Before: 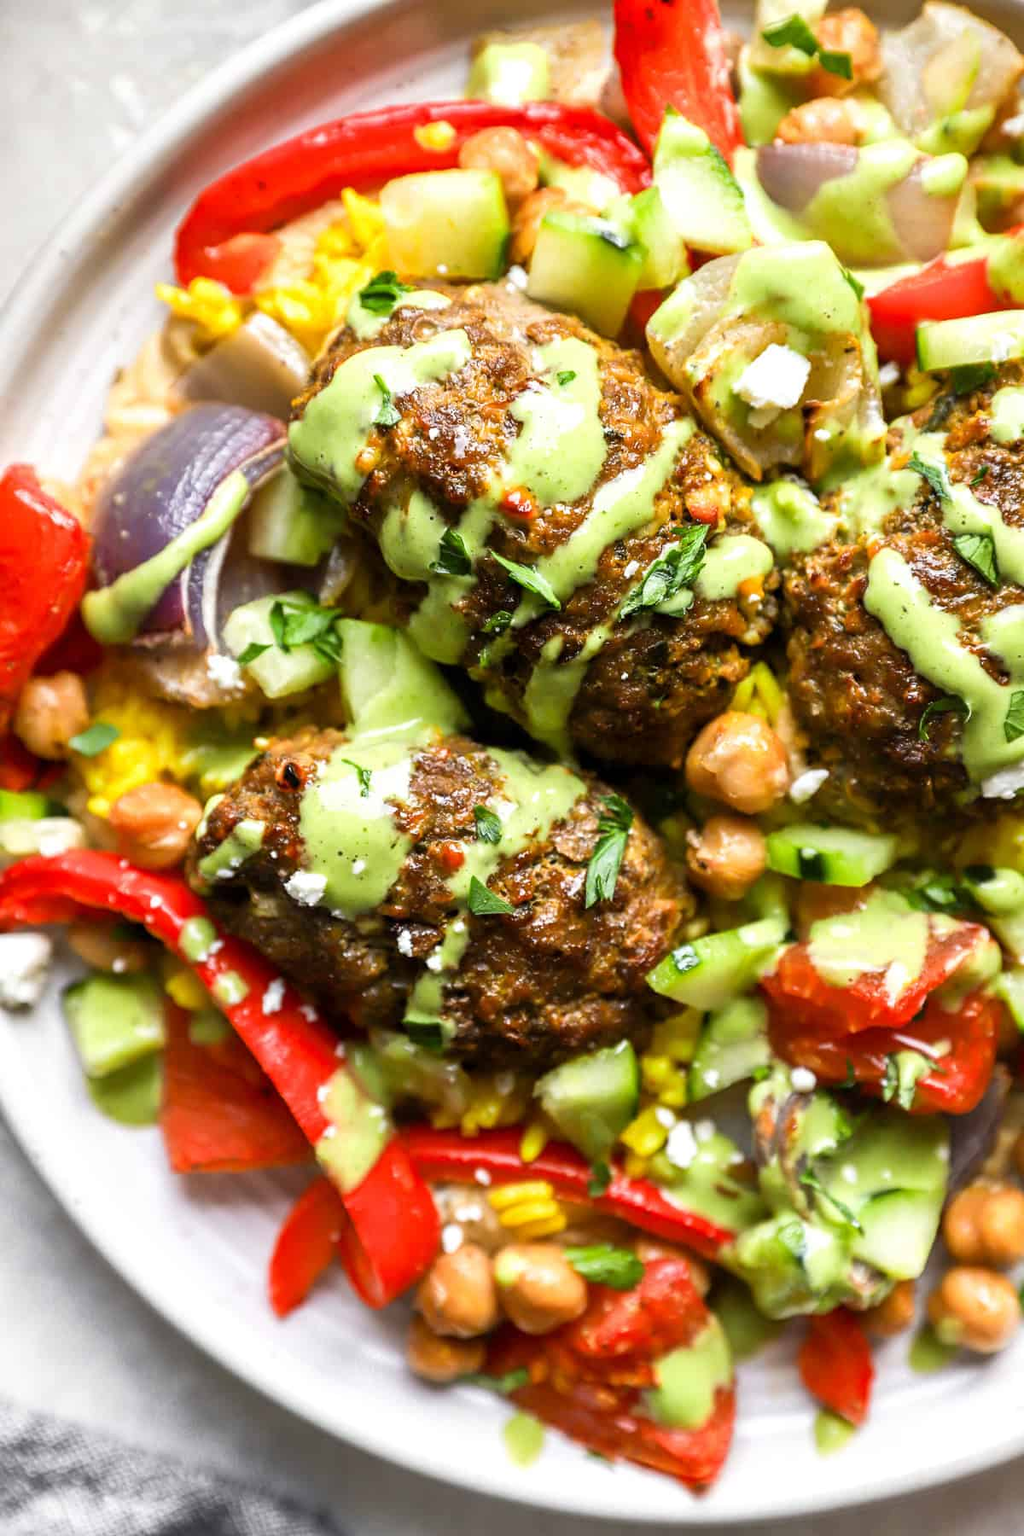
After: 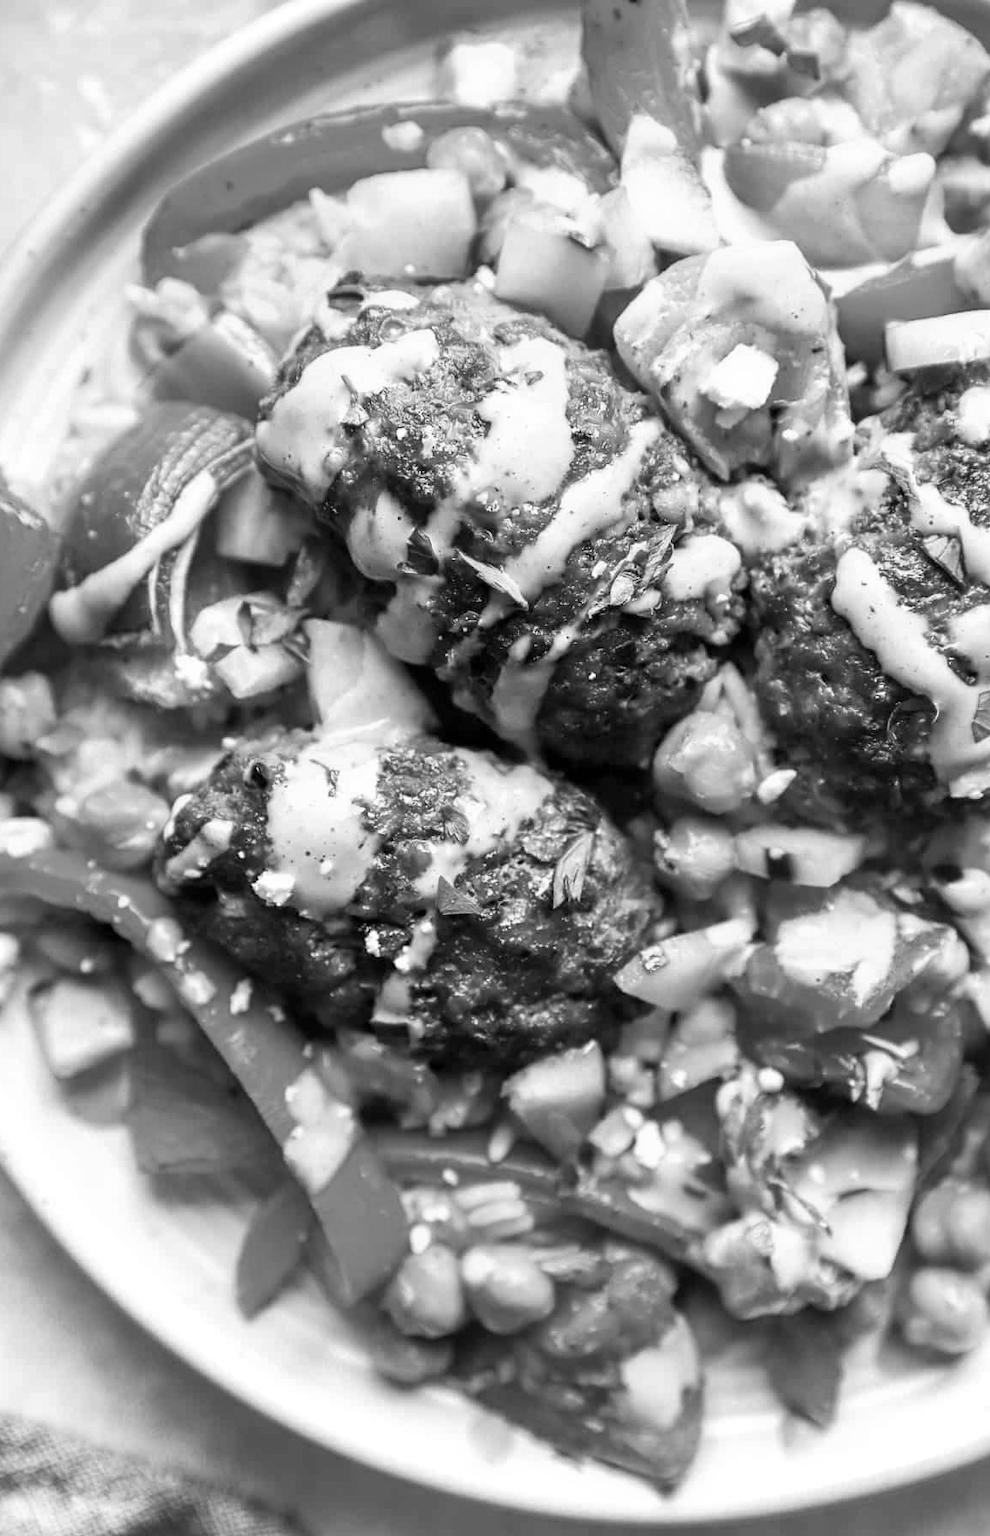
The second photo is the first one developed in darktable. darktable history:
crop and rotate: left 3.238%
monochrome: on, module defaults
white balance: emerald 1
